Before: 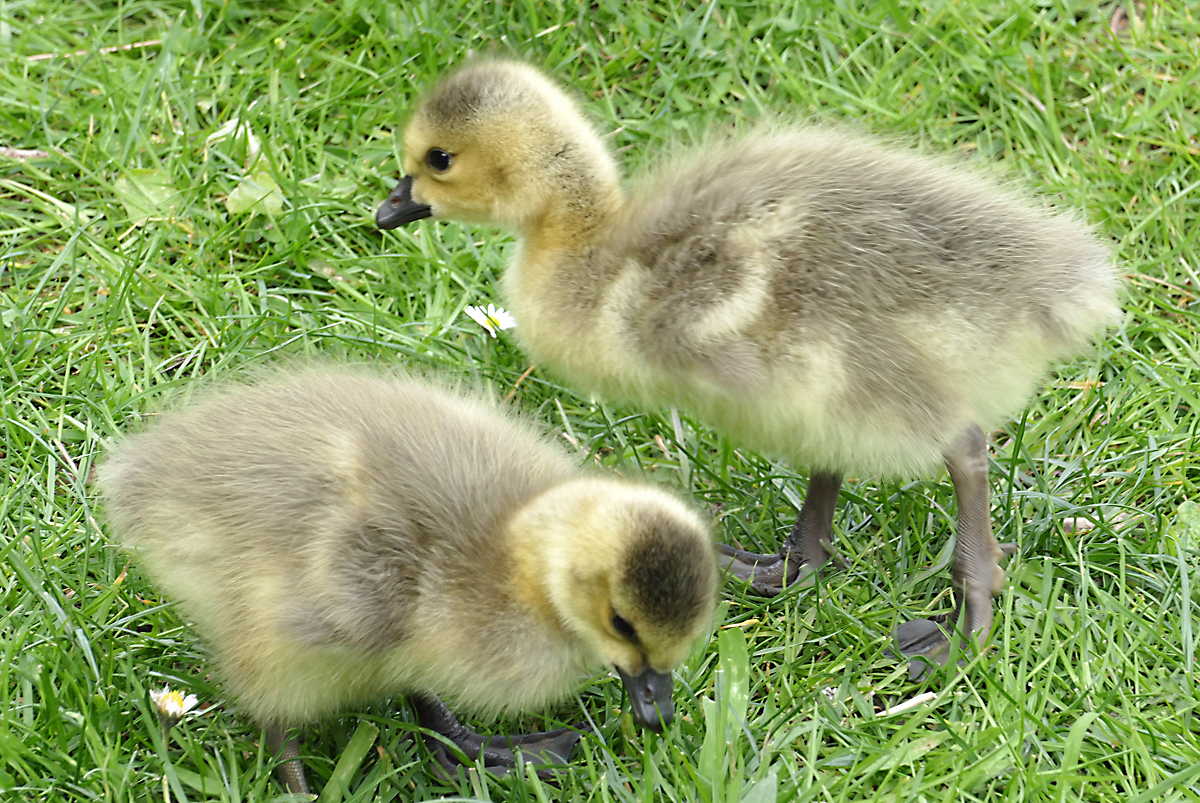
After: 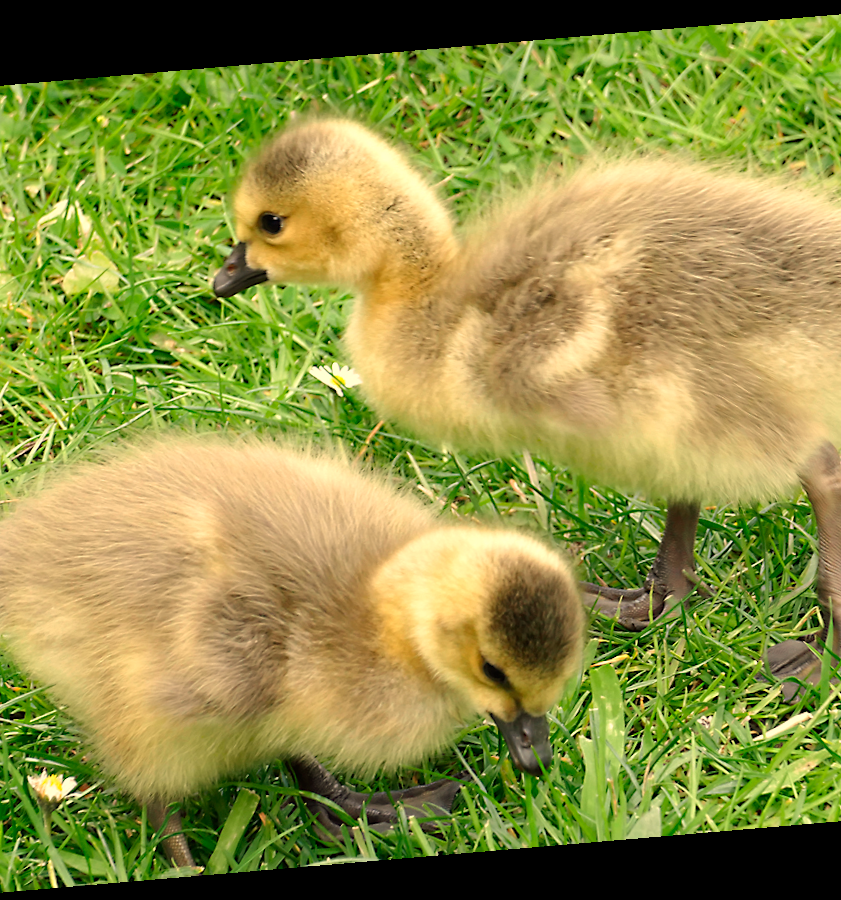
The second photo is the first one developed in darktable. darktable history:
white balance: red 1.123, blue 0.83
crop and rotate: left 14.292%, right 19.041%
rotate and perspective: rotation -4.86°, automatic cropping off
